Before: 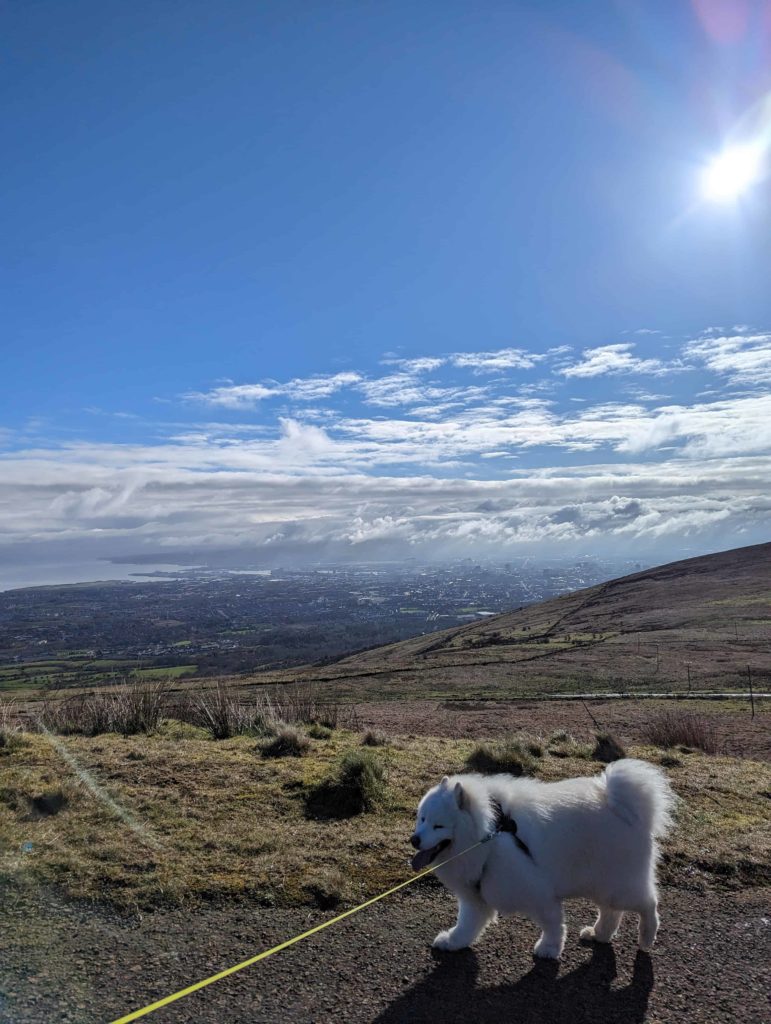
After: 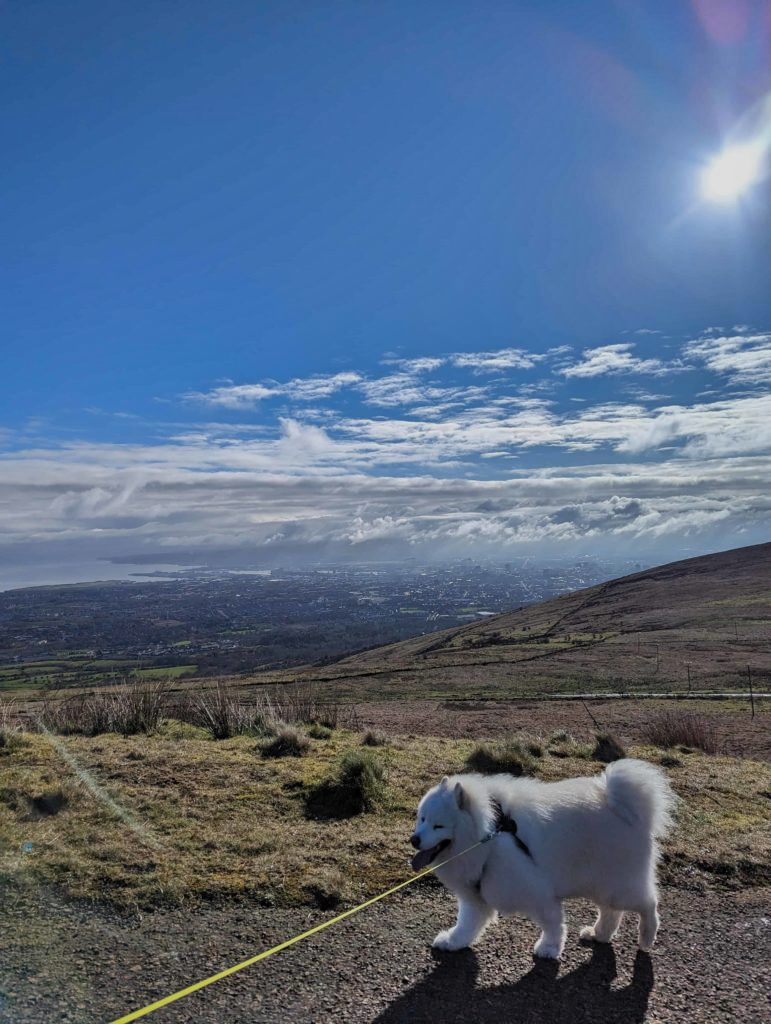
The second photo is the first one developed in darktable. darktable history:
shadows and highlights: shadows 81.34, white point adjustment -9.02, highlights -61.18, soften with gaussian
